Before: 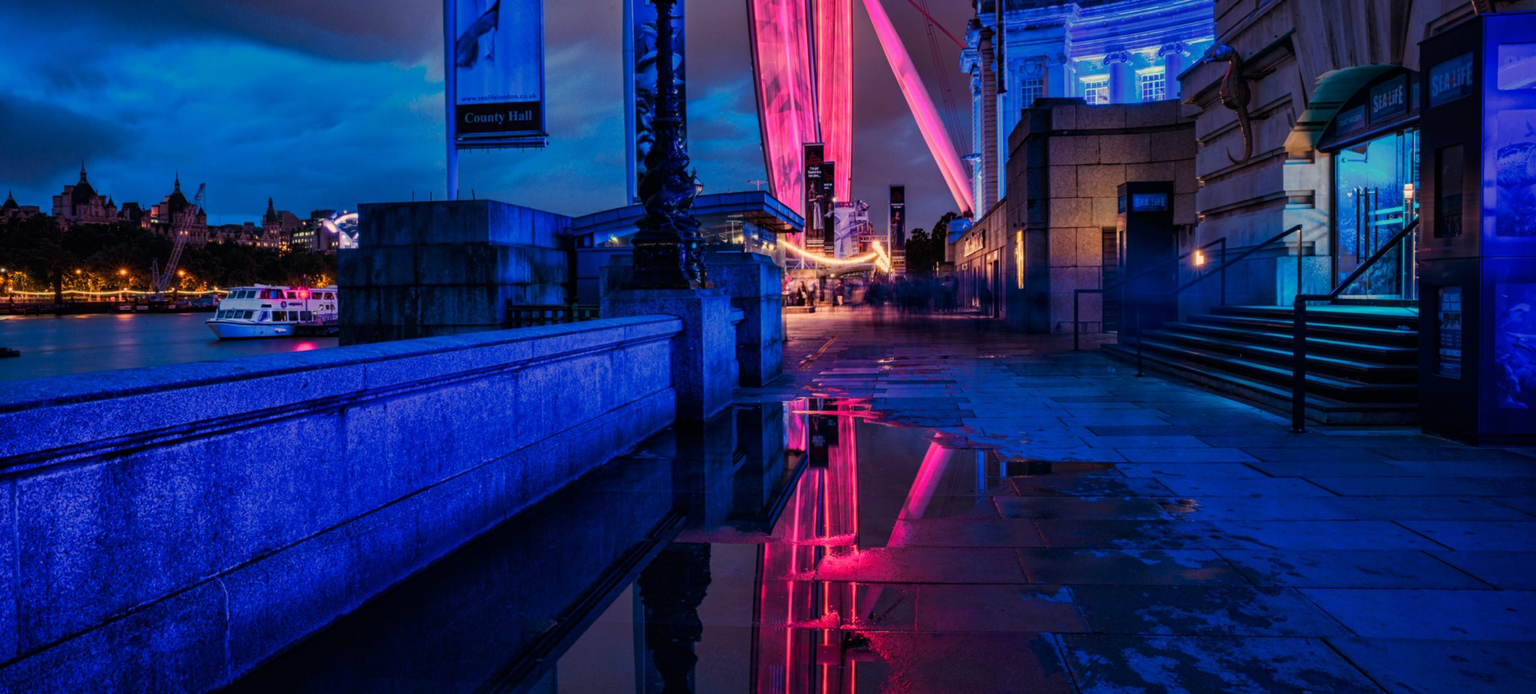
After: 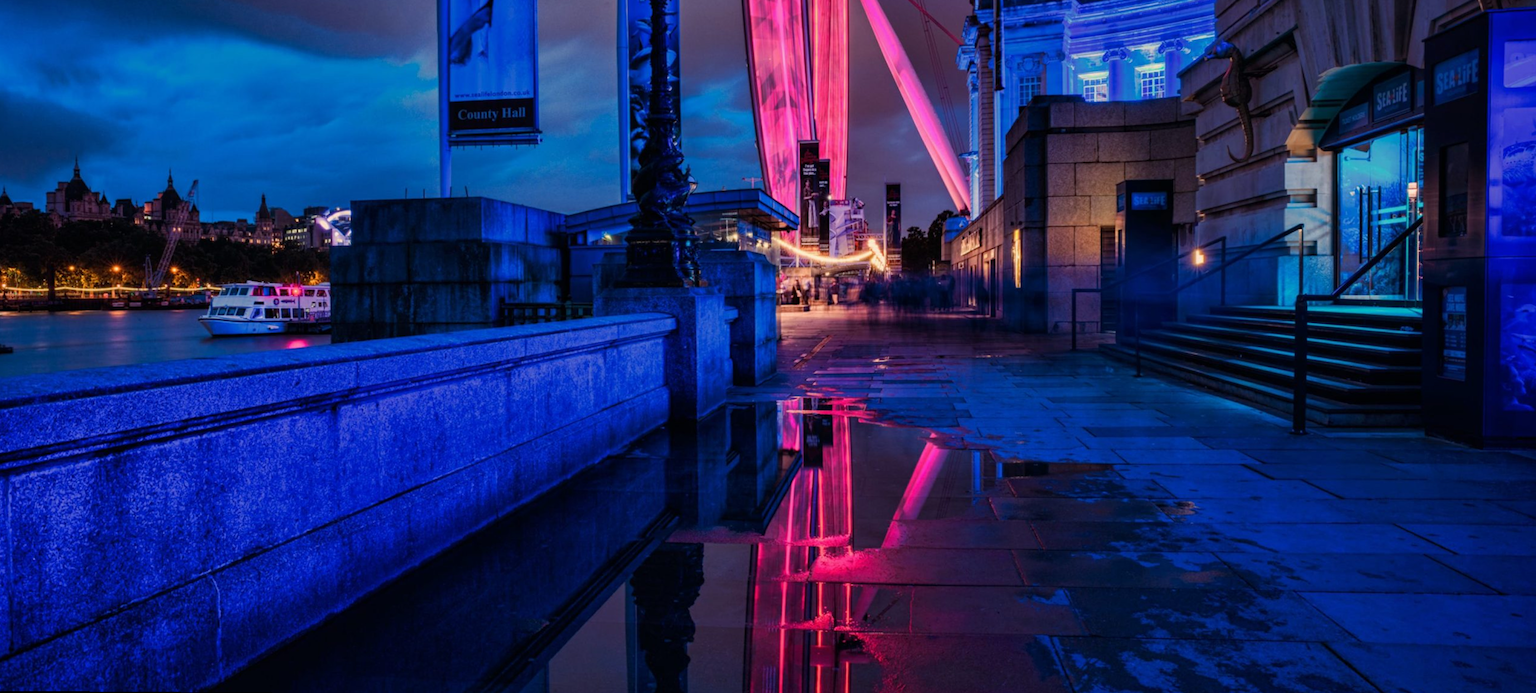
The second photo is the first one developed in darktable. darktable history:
rotate and perspective: rotation 0.192°, lens shift (horizontal) -0.015, crop left 0.005, crop right 0.996, crop top 0.006, crop bottom 0.99
white balance: red 0.988, blue 1.017
